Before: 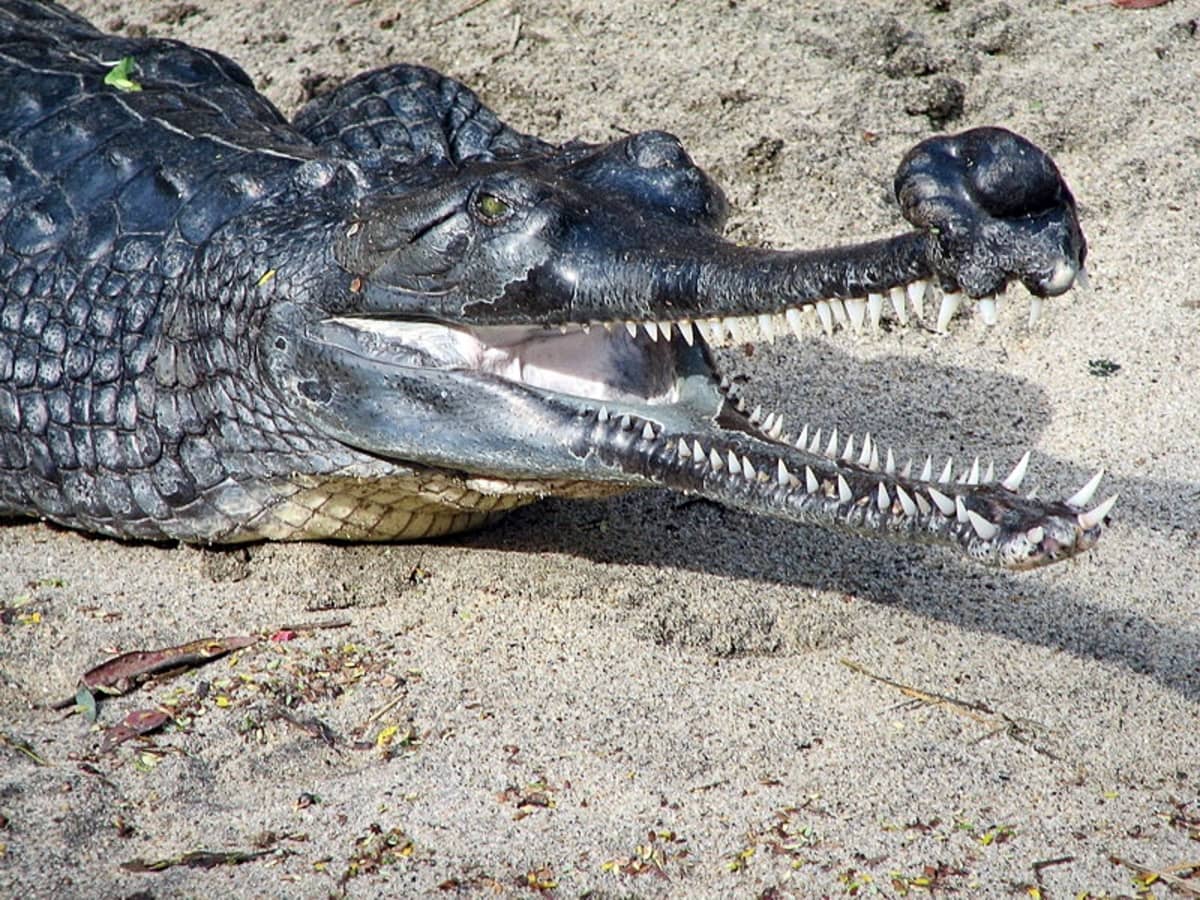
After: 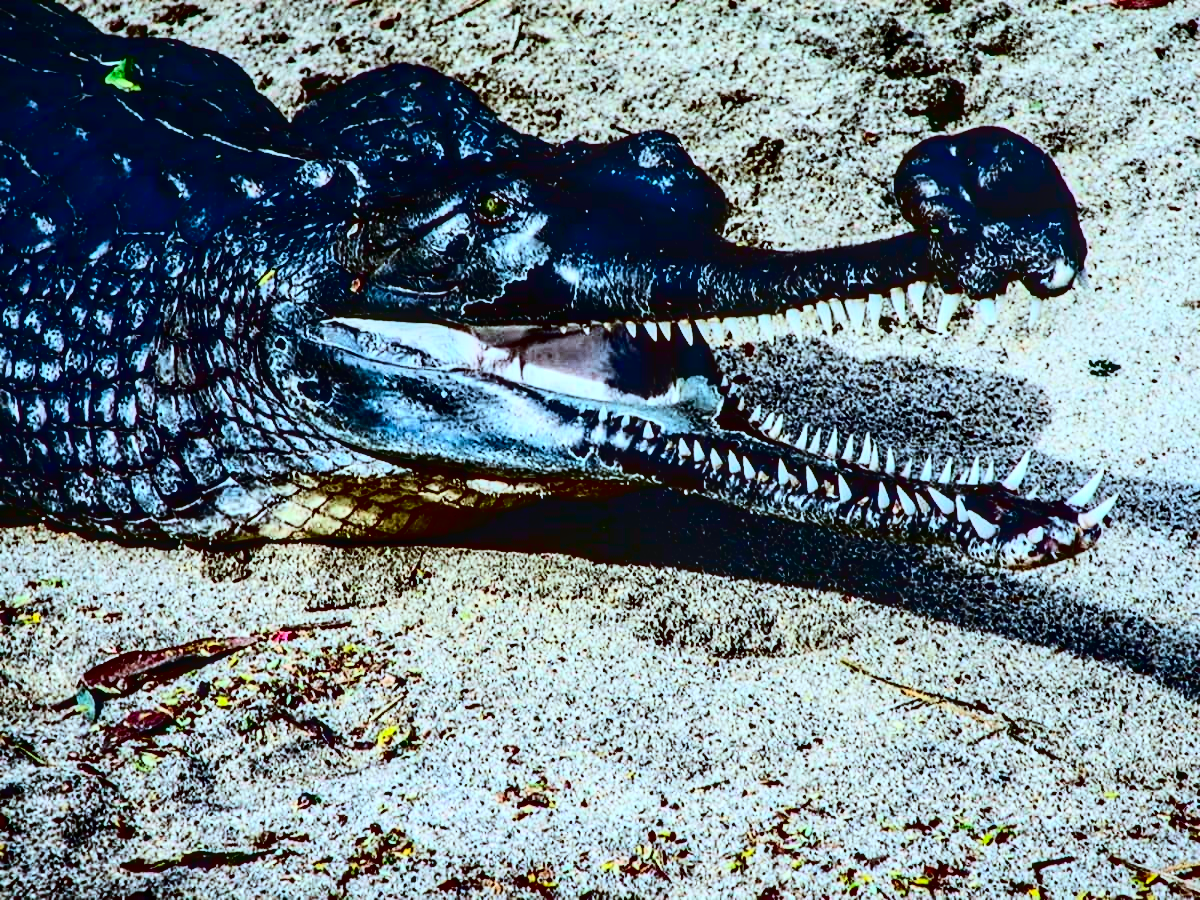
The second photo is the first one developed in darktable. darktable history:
local contrast: detail 130%
color correction: highlights a* -10.69, highlights b* -19.19
contrast brightness saturation: contrast 0.77, brightness -1, saturation 1
